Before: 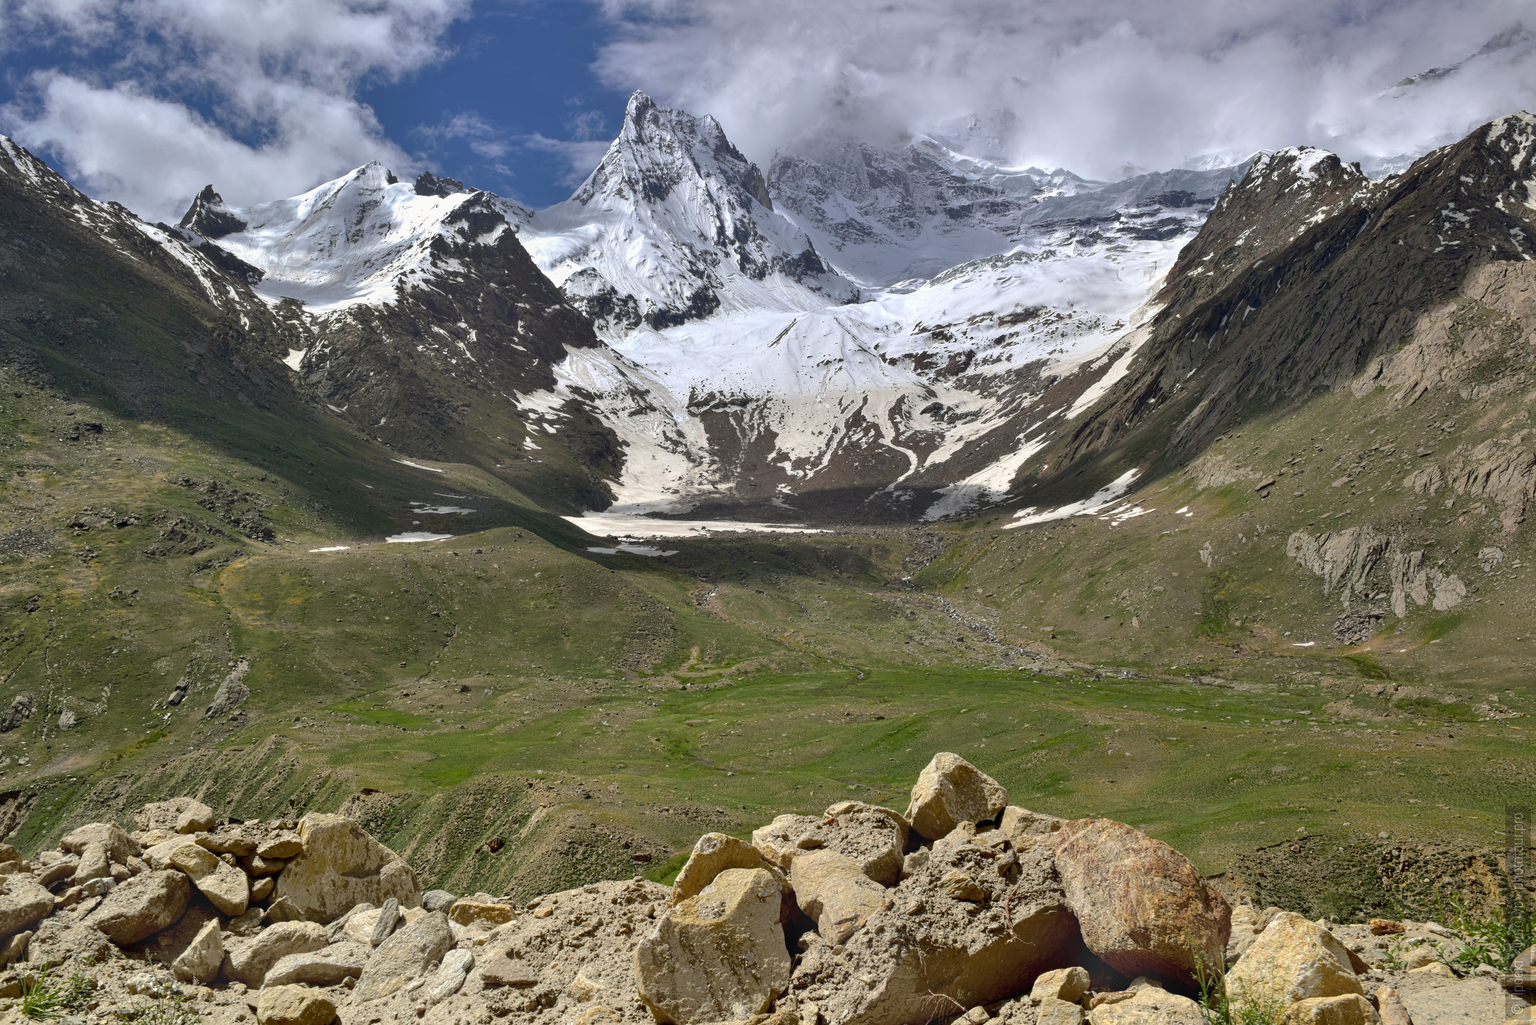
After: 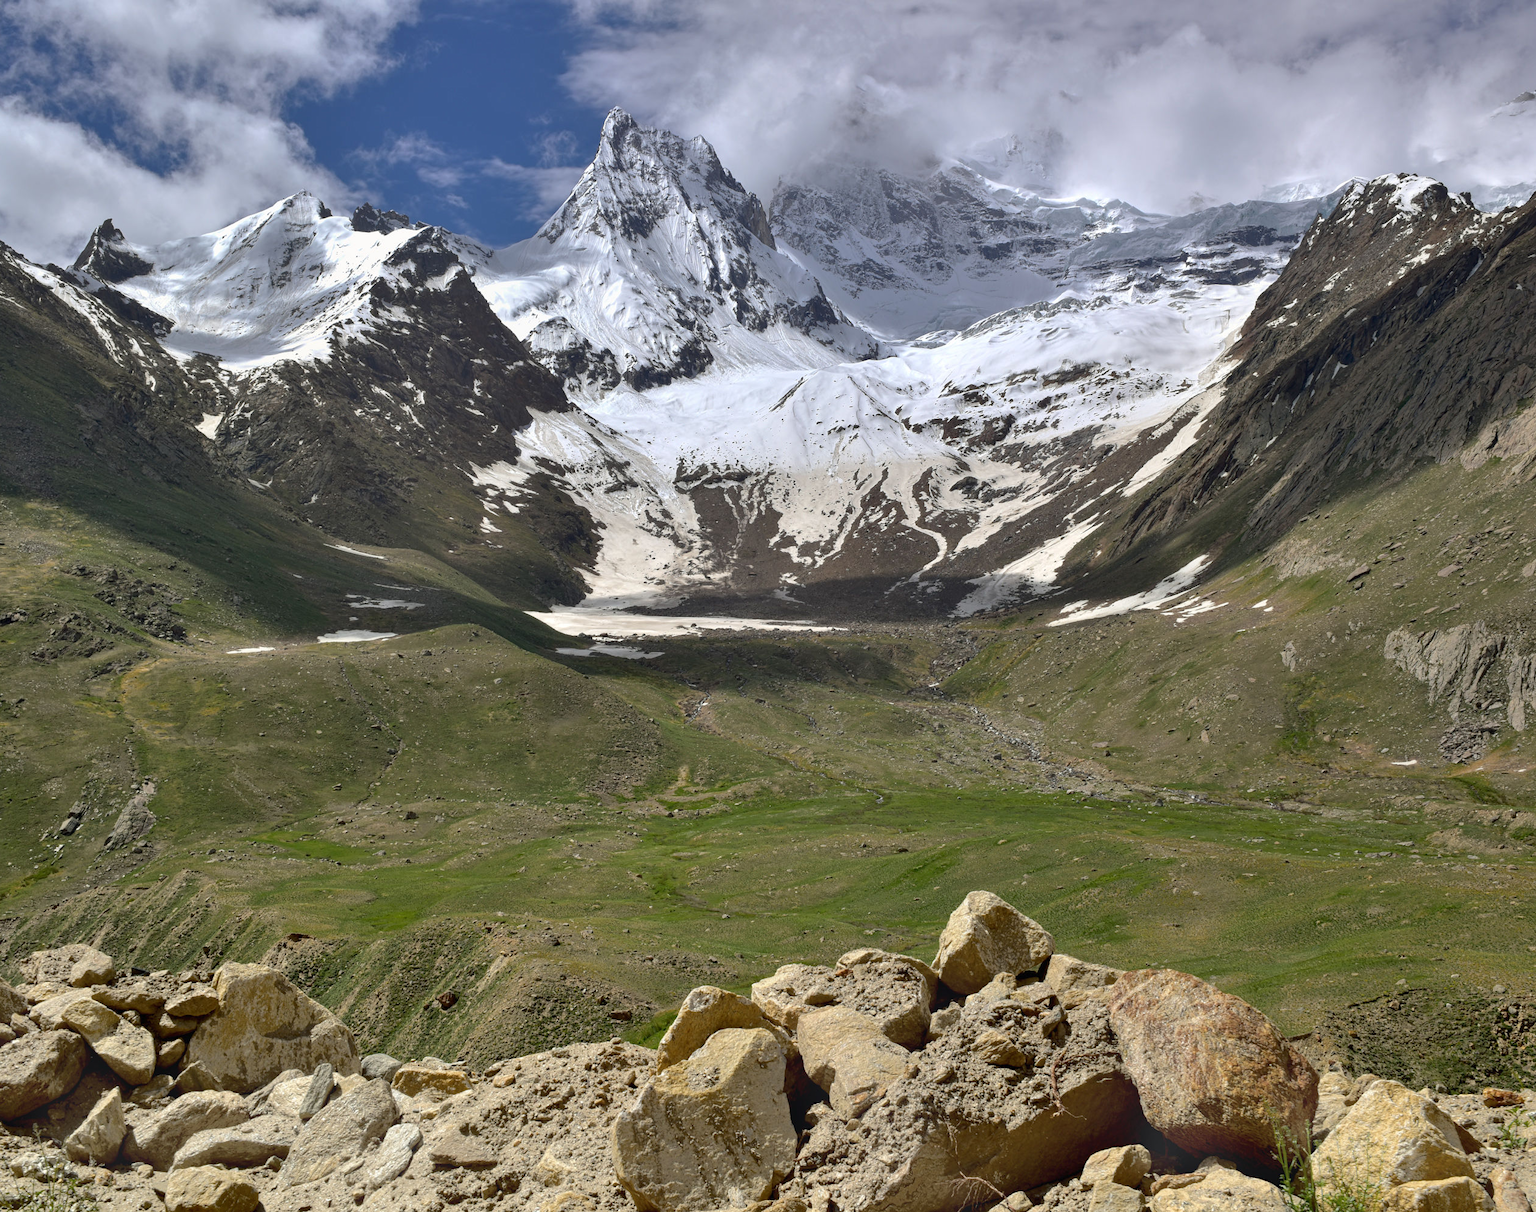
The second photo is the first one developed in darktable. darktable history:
shadows and highlights: shadows 61.69, white point adjustment 0.443, highlights -33.95, compress 83.41%
crop: left 7.672%, right 7.857%
